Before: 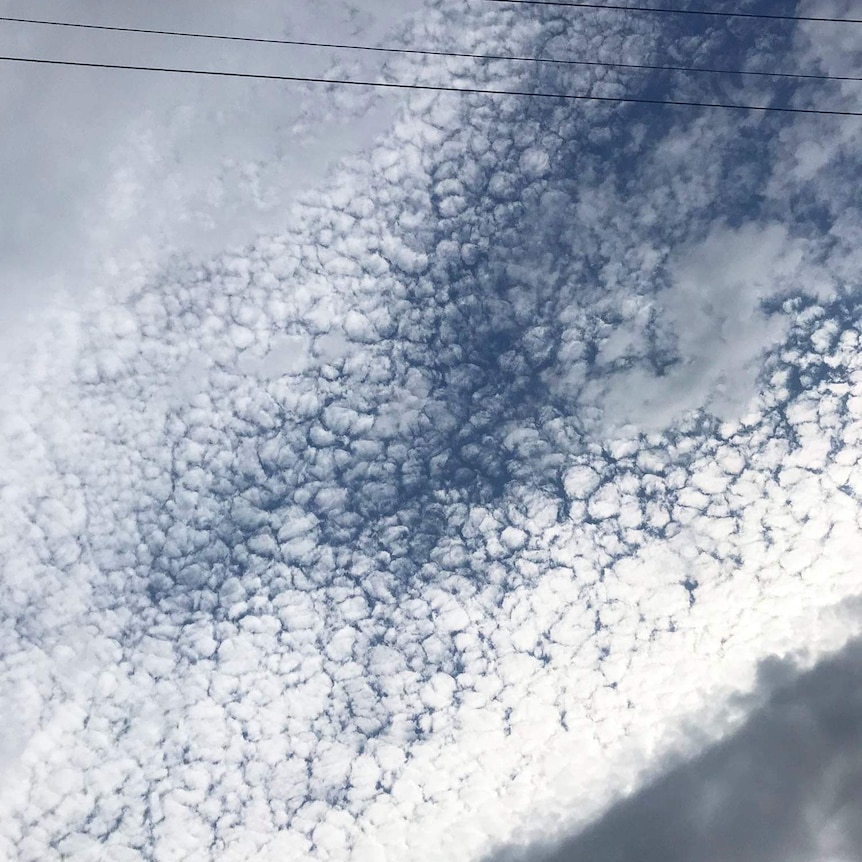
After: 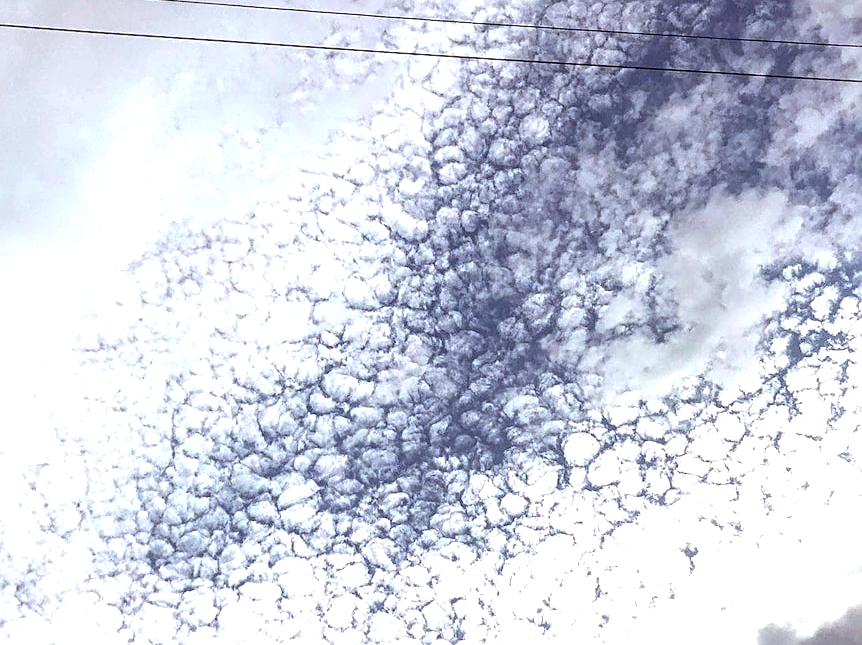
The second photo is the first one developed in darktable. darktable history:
crop: top 3.849%, bottom 21.268%
exposure: exposure 0.208 EV, compensate highlight preservation false
sharpen: on, module defaults
color balance rgb: power › chroma 1.548%, power › hue 28.65°, perceptual saturation grading › global saturation 19.353%
contrast brightness saturation: brightness 0.154
tone equalizer: -8 EV -0.764 EV, -7 EV -0.71 EV, -6 EV -0.62 EV, -5 EV -0.412 EV, -3 EV 0.37 EV, -2 EV 0.6 EV, -1 EV 0.7 EV, +0 EV 0.736 EV, edges refinement/feathering 500, mask exposure compensation -1.57 EV, preserve details no
local contrast: detail 130%
